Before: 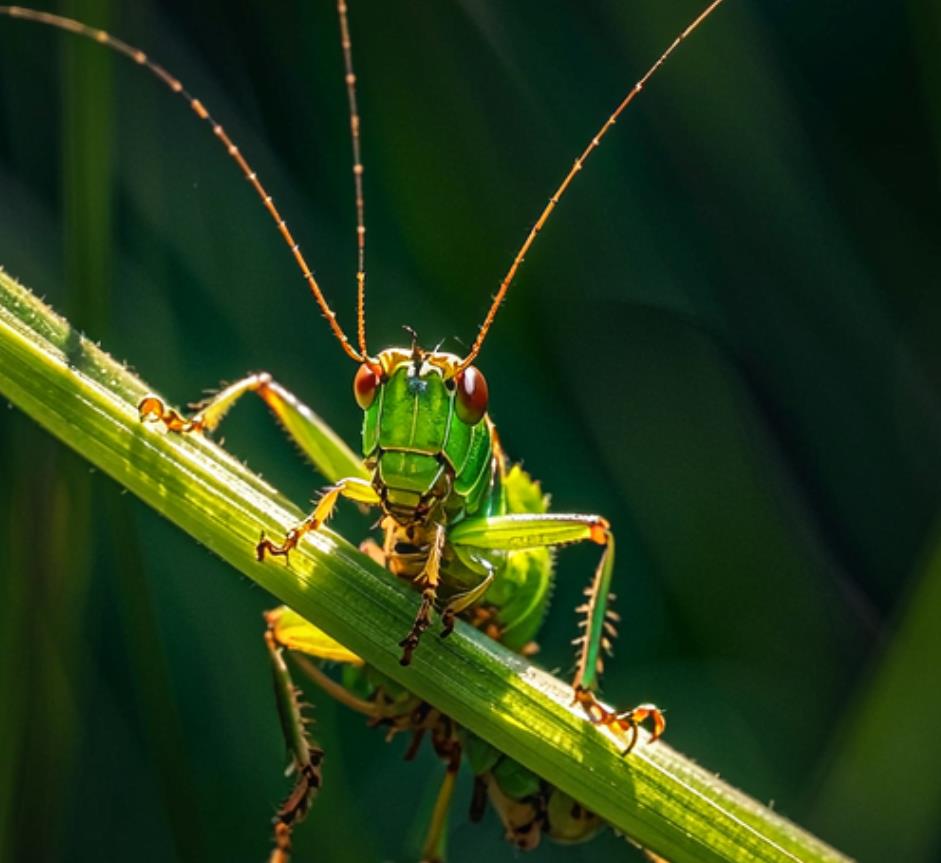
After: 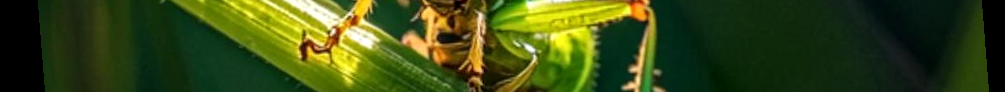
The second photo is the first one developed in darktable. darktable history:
local contrast: on, module defaults
rotate and perspective: rotation -4.2°, shear 0.006, automatic cropping off
crop and rotate: top 59.084%, bottom 30.916%
